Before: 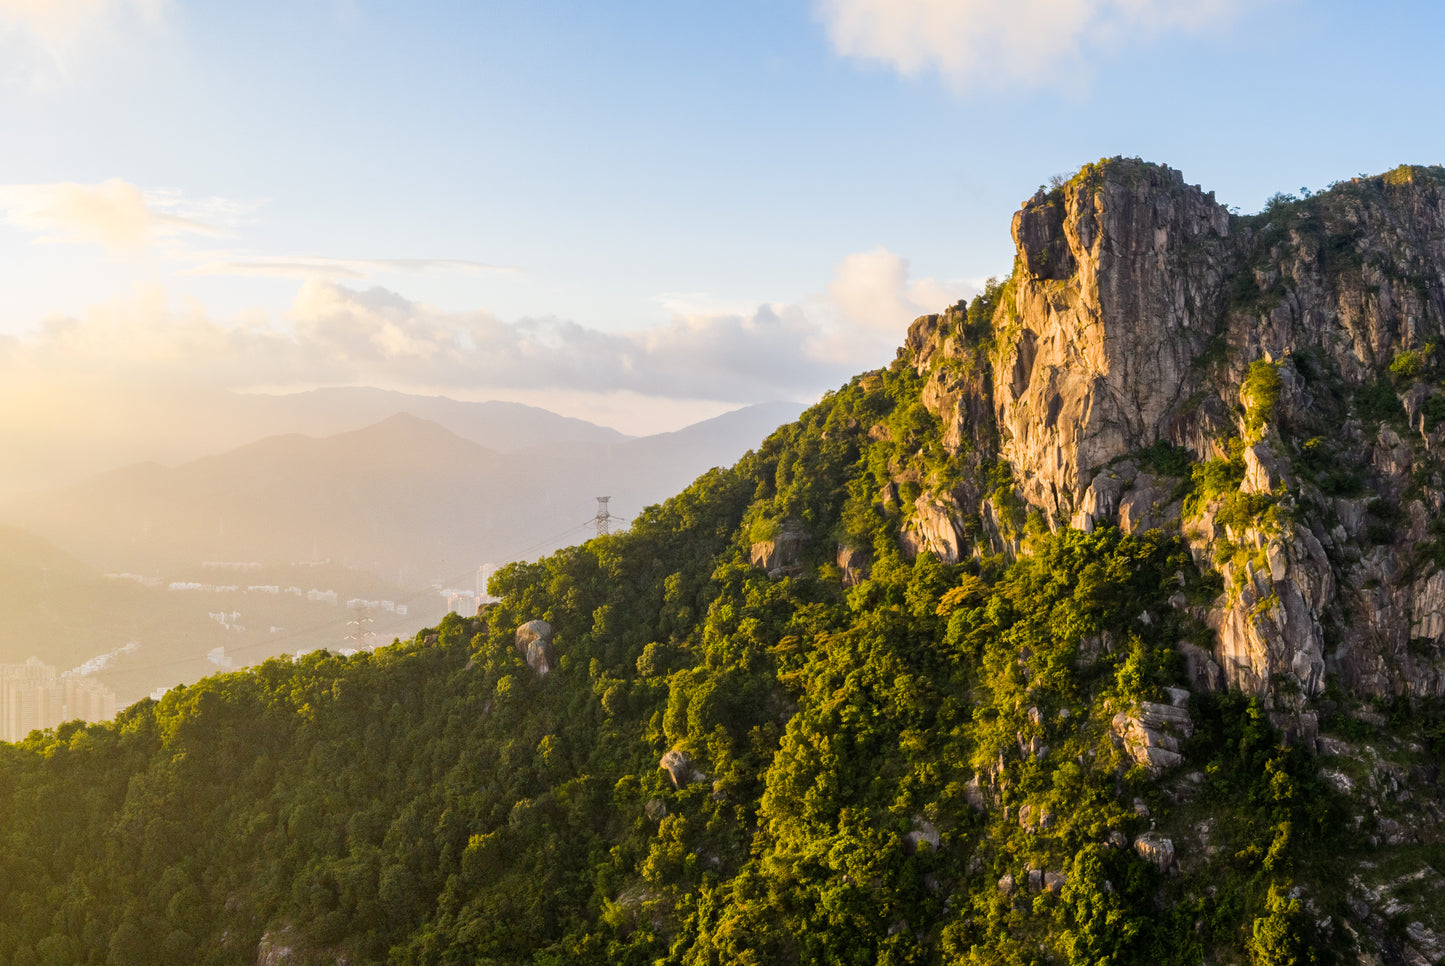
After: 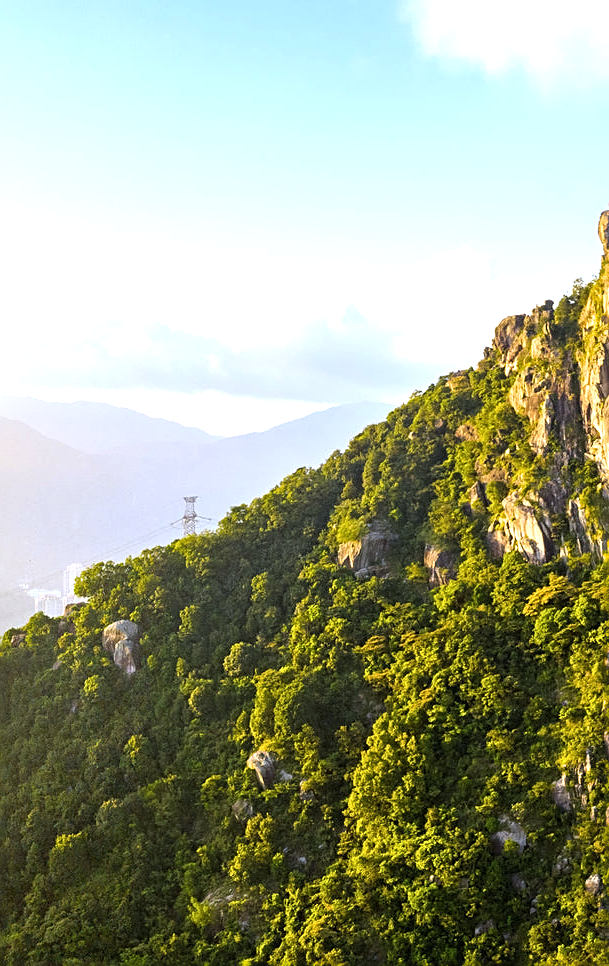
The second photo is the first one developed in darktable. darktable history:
exposure: black level correction 0, exposure 0.7 EV, compensate exposure bias true, compensate highlight preservation false
sharpen: on, module defaults
crop: left 28.583%, right 29.231%
white balance: red 0.926, green 1.003, blue 1.133
